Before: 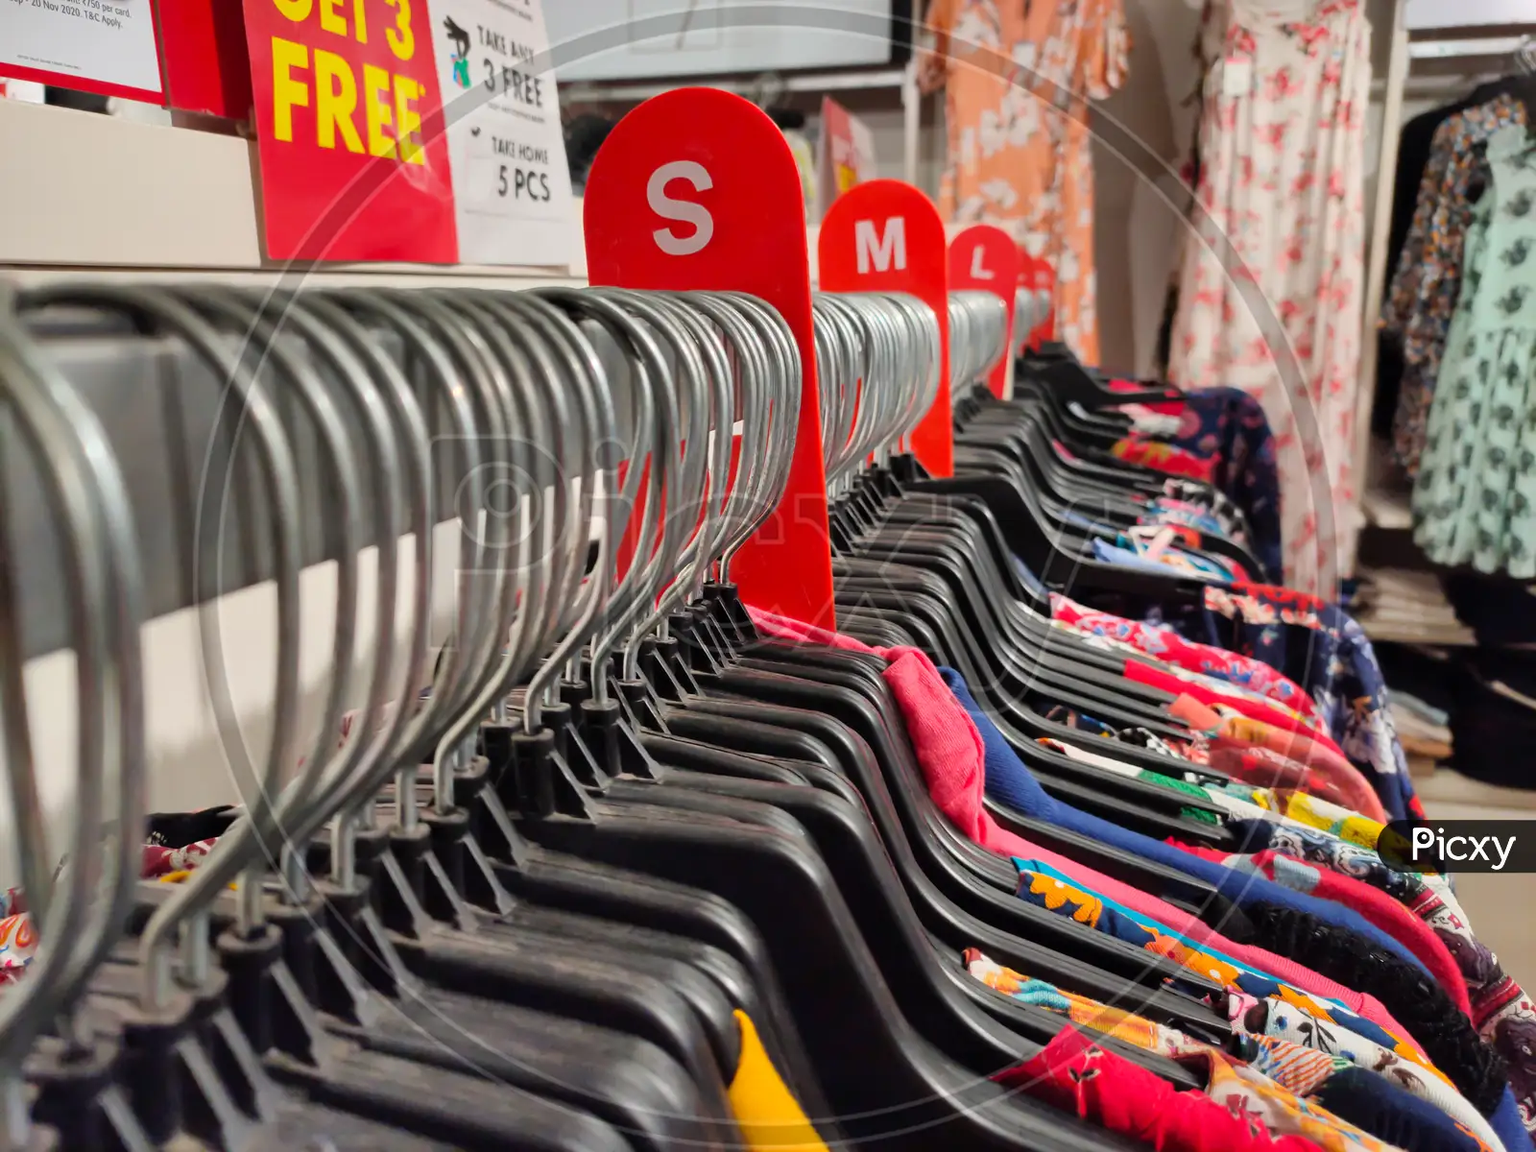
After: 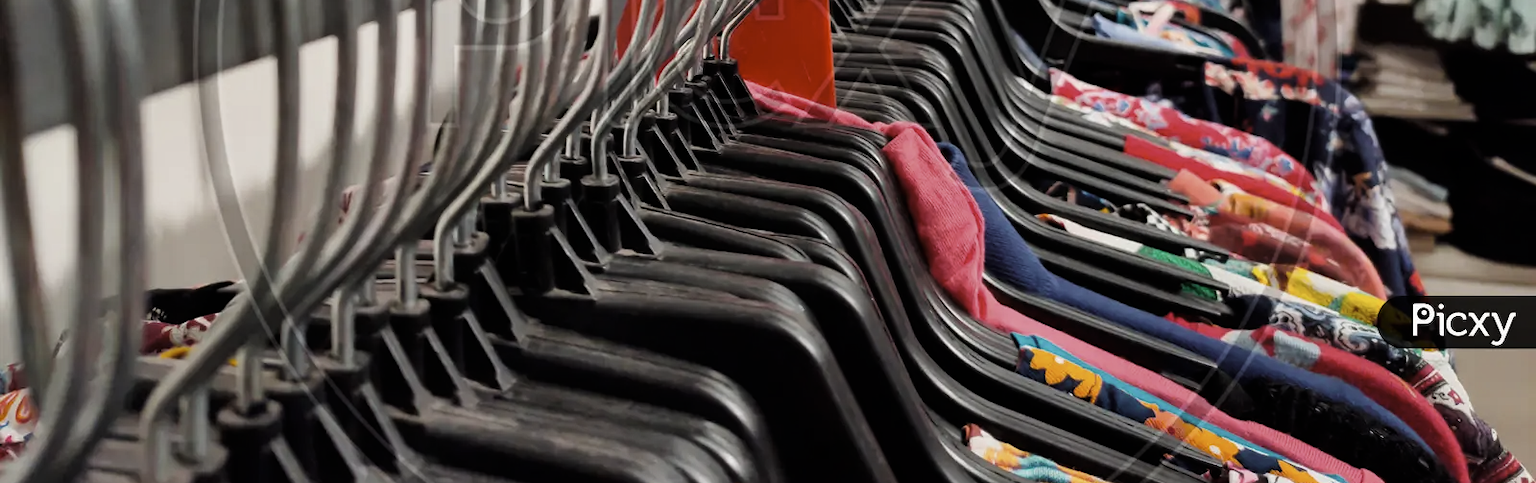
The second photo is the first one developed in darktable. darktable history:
levels: levels [0, 0.618, 1]
contrast equalizer: y [[0.5, 0.5, 0.472, 0.5, 0.5, 0.5], [0.5 ×6], [0.5 ×6], [0 ×6], [0 ×6]]
tone curve: curves: ch0 [(0, 0) (0.003, 0.004) (0.011, 0.015) (0.025, 0.033) (0.044, 0.059) (0.069, 0.093) (0.1, 0.133) (0.136, 0.182) (0.177, 0.237) (0.224, 0.3) (0.277, 0.369) (0.335, 0.437) (0.399, 0.511) (0.468, 0.584) (0.543, 0.656) (0.623, 0.729) (0.709, 0.8) (0.801, 0.872) (0.898, 0.935) (1, 1)], preserve colors none
crop: top 45.551%, bottom 12.262%
